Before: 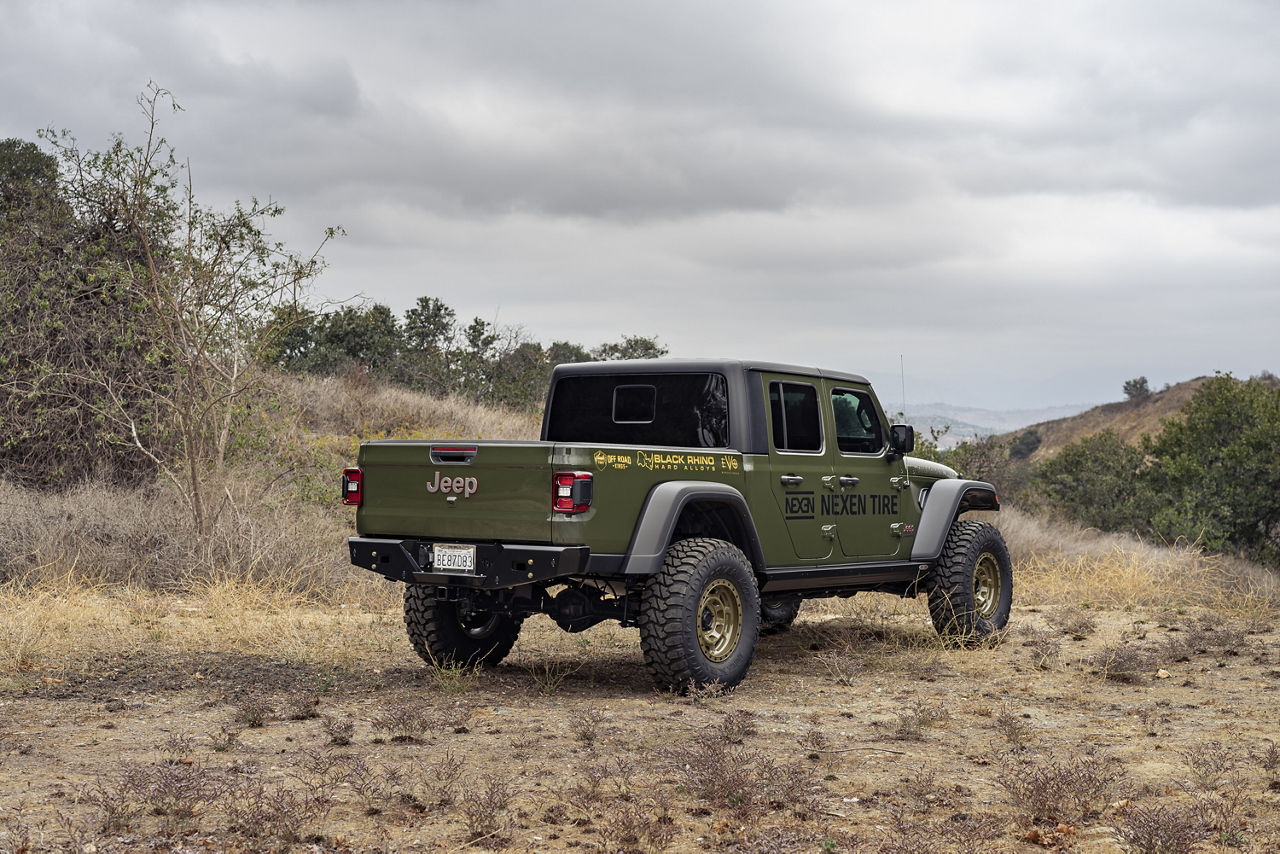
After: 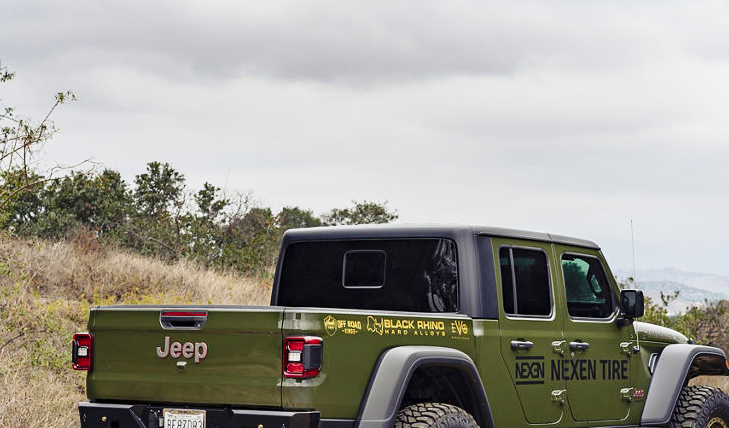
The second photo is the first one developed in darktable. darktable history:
velvia: on, module defaults
crop: left 21.155%, top 15.813%, right 21.821%, bottom 33.967%
tone equalizer: -8 EV 0.283 EV, -7 EV 0.396 EV, -6 EV 0.423 EV, -5 EV 0.253 EV, -3 EV -0.249 EV, -2 EV -0.436 EV, -1 EV -0.439 EV, +0 EV -0.27 EV
base curve: curves: ch0 [(0, 0) (0.028, 0.03) (0.121, 0.232) (0.46, 0.748) (0.859, 0.968) (1, 1)], preserve colors none
